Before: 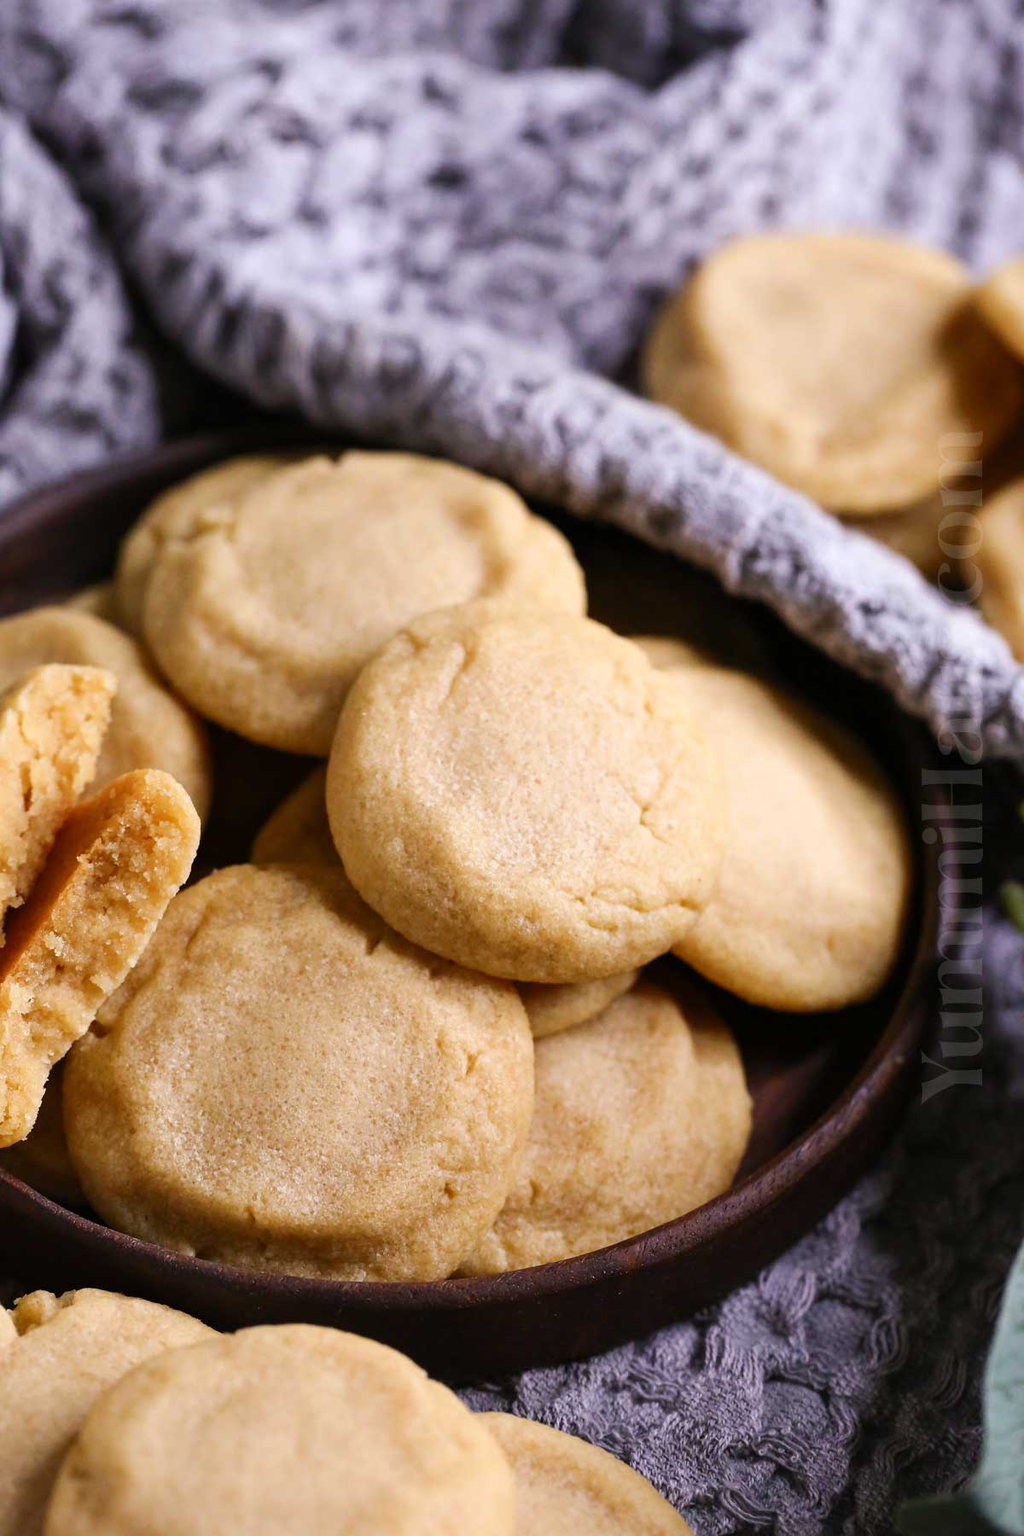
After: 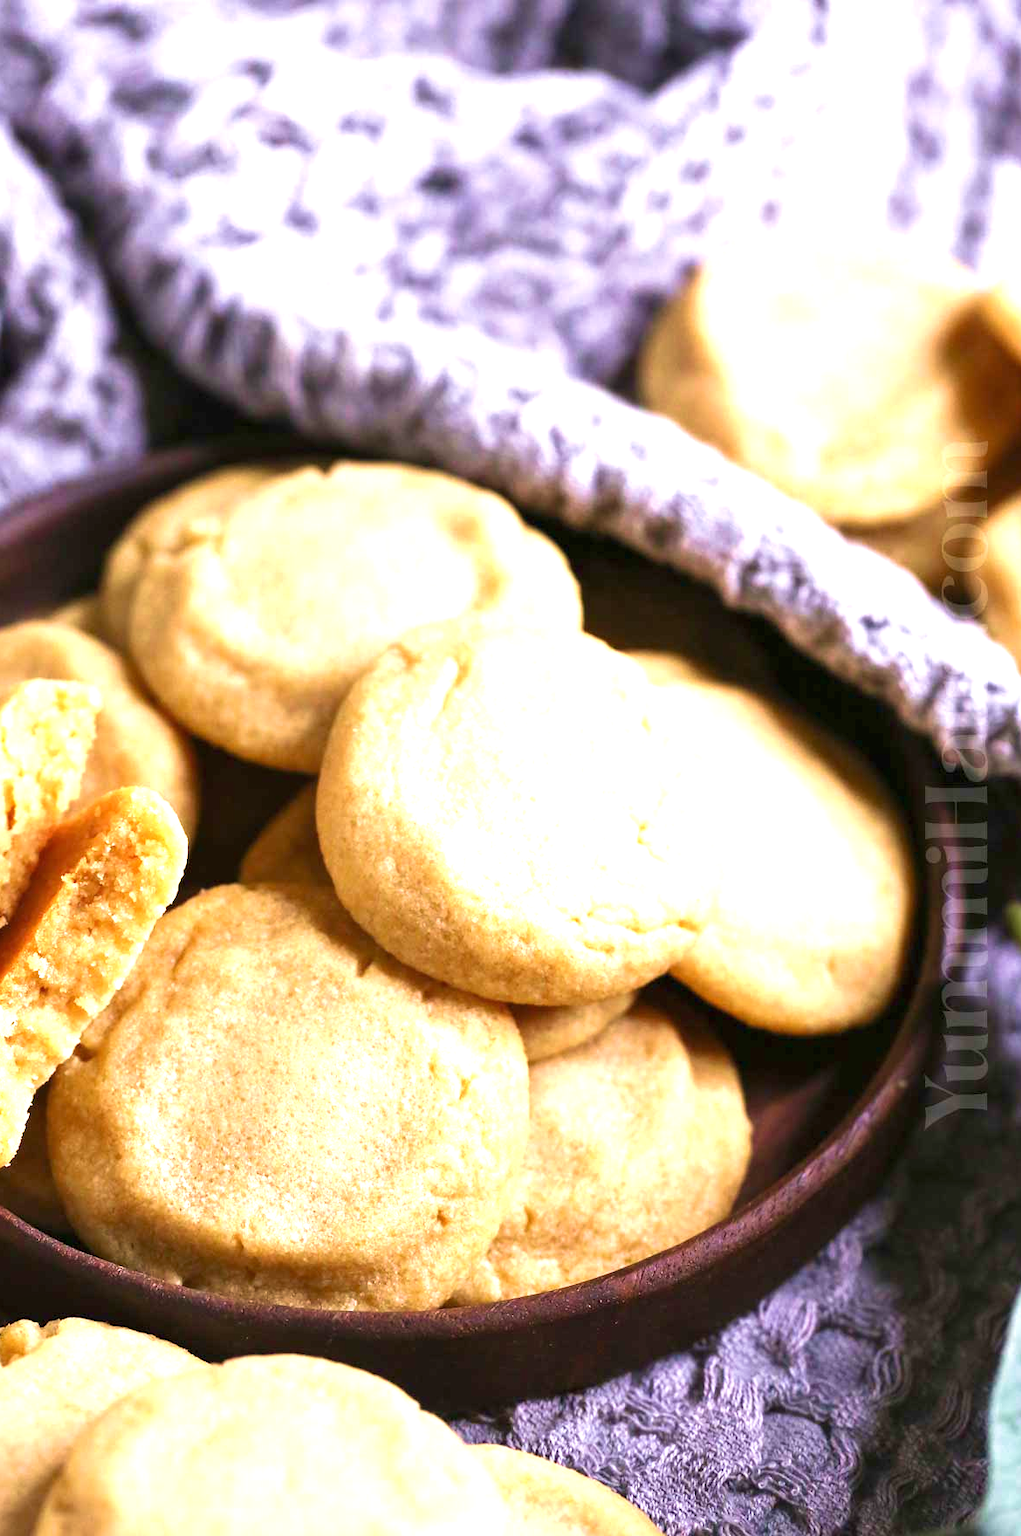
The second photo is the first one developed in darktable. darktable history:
velvia: strength 39.07%
exposure: black level correction 0, exposure 1.292 EV, compensate highlight preservation false
tone equalizer: -7 EV 0.217 EV, -6 EV 0.109 EV, -5 EV 0.109 EV, -4 EV 0.063 EV, -2 EV -0.022 EV, -1 EV -0.028 EV, +0 EV -0.071 EV
crop: left 1.738%, right 0.281%, bottom 1.659%
